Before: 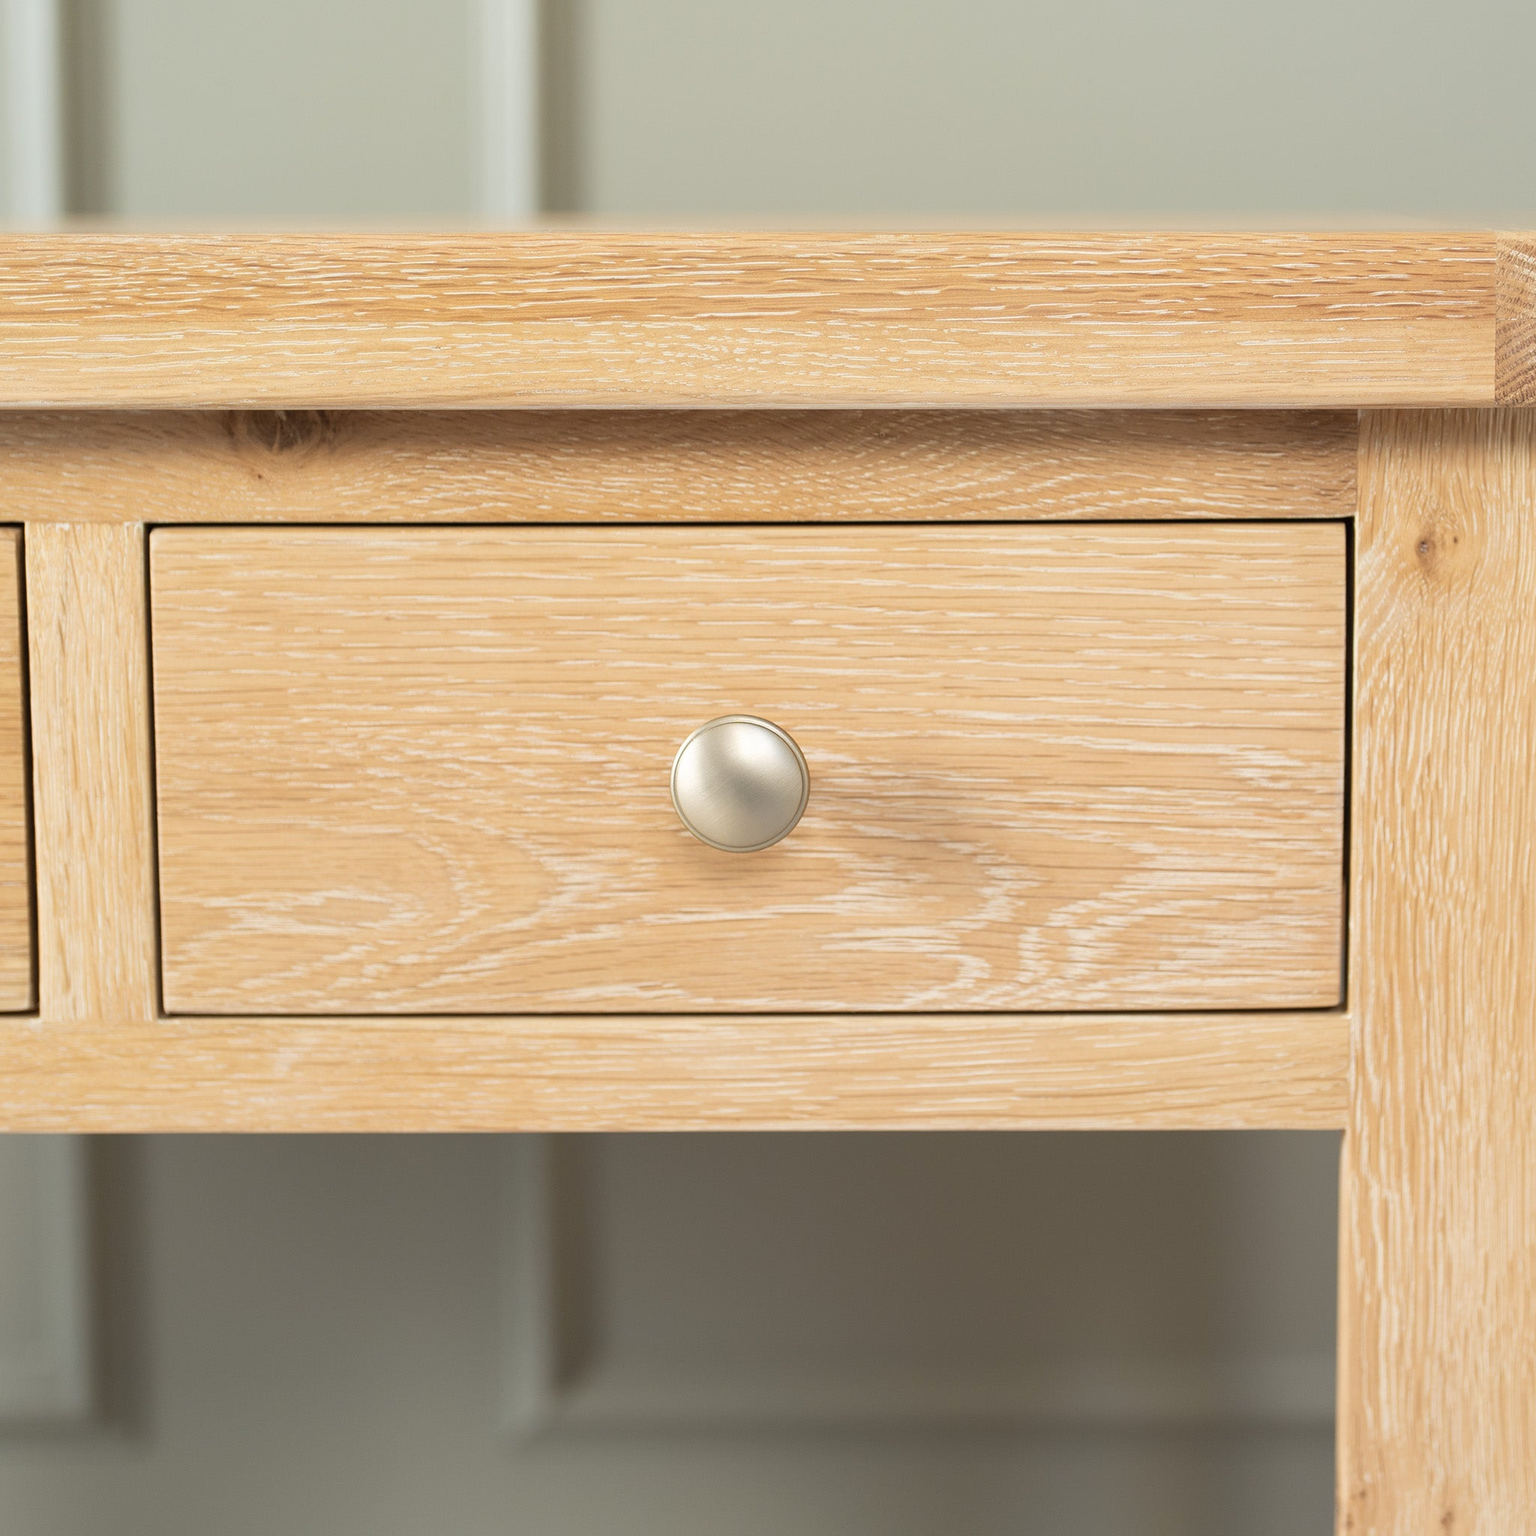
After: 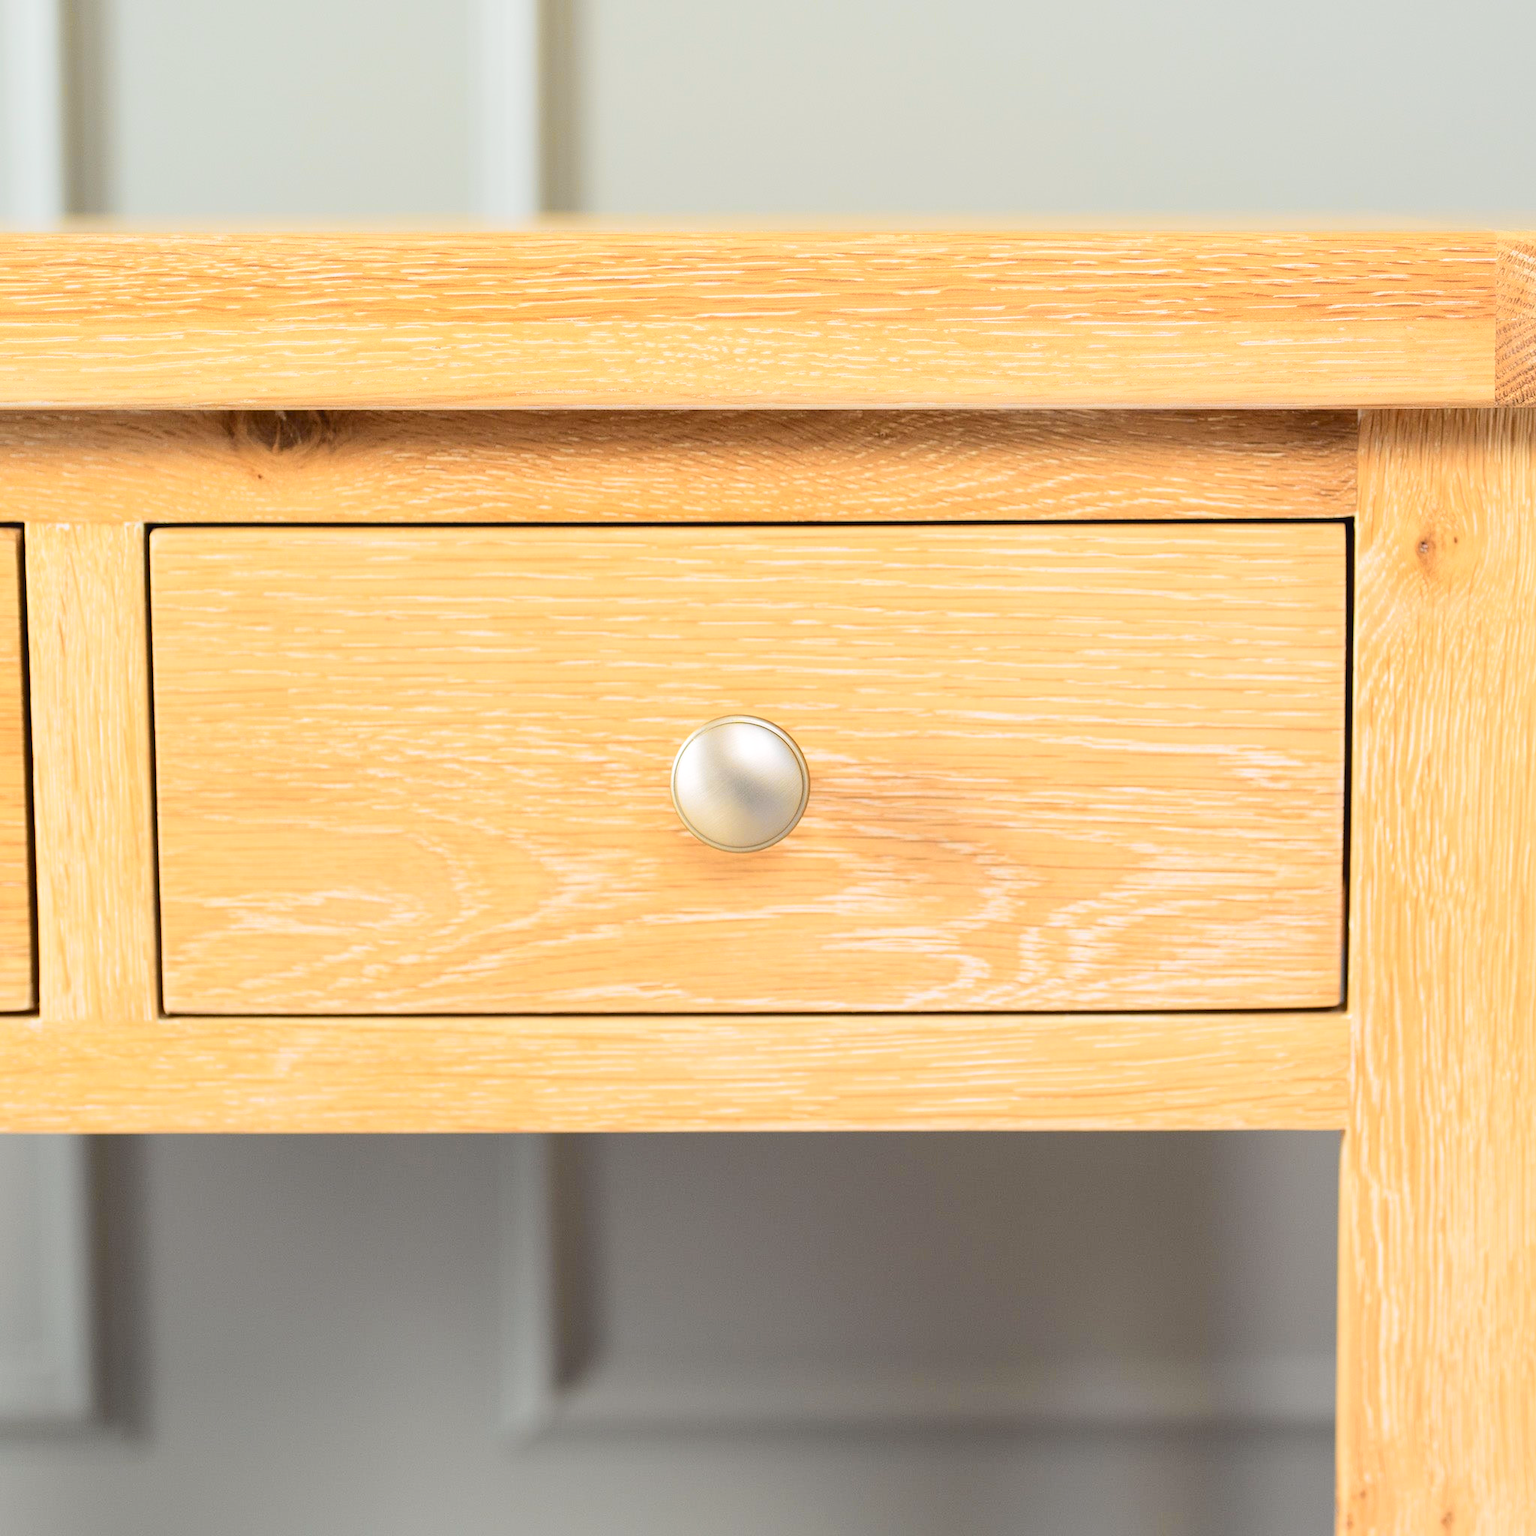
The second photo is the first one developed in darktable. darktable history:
tone equalizer: edges refinement/feathering 500, mask exposure compensation -1.57 EV, preserve details no
tone curve: curves: ch0 [(0, 0.023) (0.103, 0.087) (0.295, 0.297) (0.445, 0.531) (0.553, 0.665) (0.735, 0.843) (0.994, 1)]; ch1 [(0, 0) (0.427, 0.346) (0.456, 0.426) (0.484, 0.483) (0.509, 0.514) (0.535, 0.56) (0.581, 0.632) (0.646, 0.715) (1, 1)]; ch2 [(0, 0) (0.369, 0.388) (0.449, 0.431) (0.501, 0.495) (0.533, 0.518) (0.572, 0.612) (0.677, 0.752) (1, 1)], color space Lab, independent channels, preserve colors none
